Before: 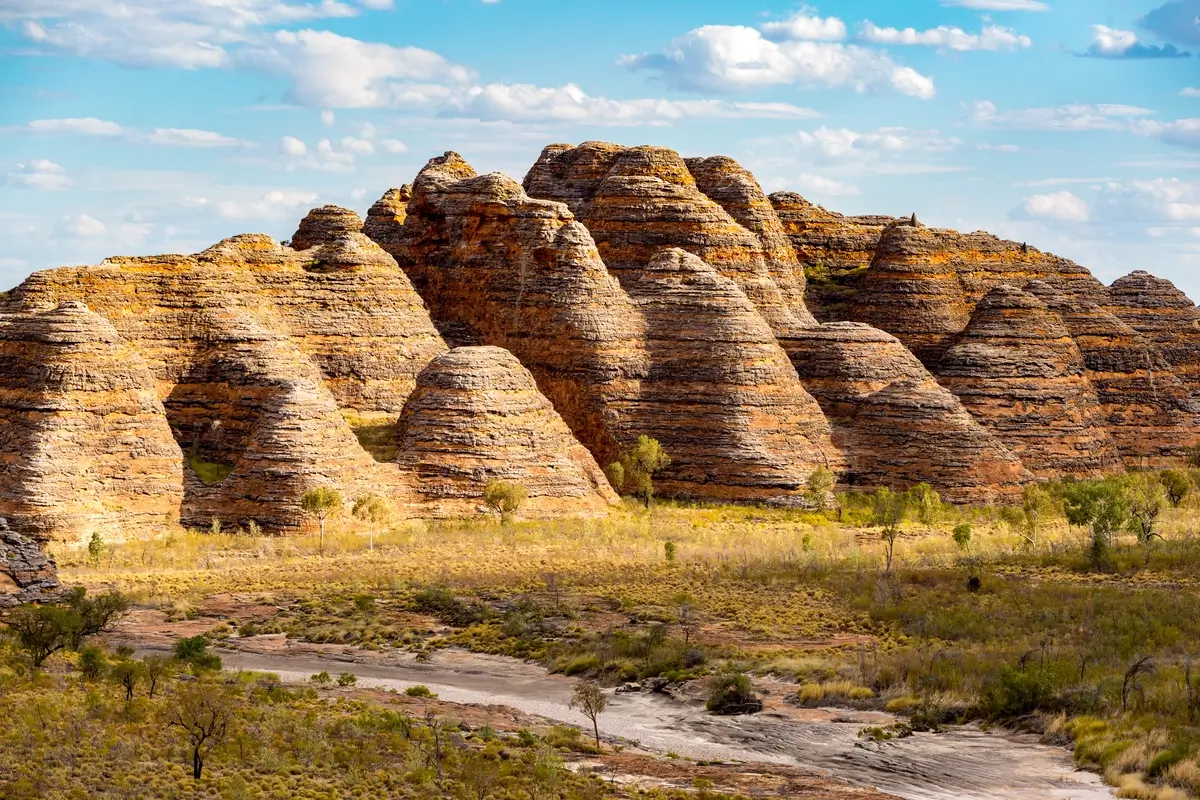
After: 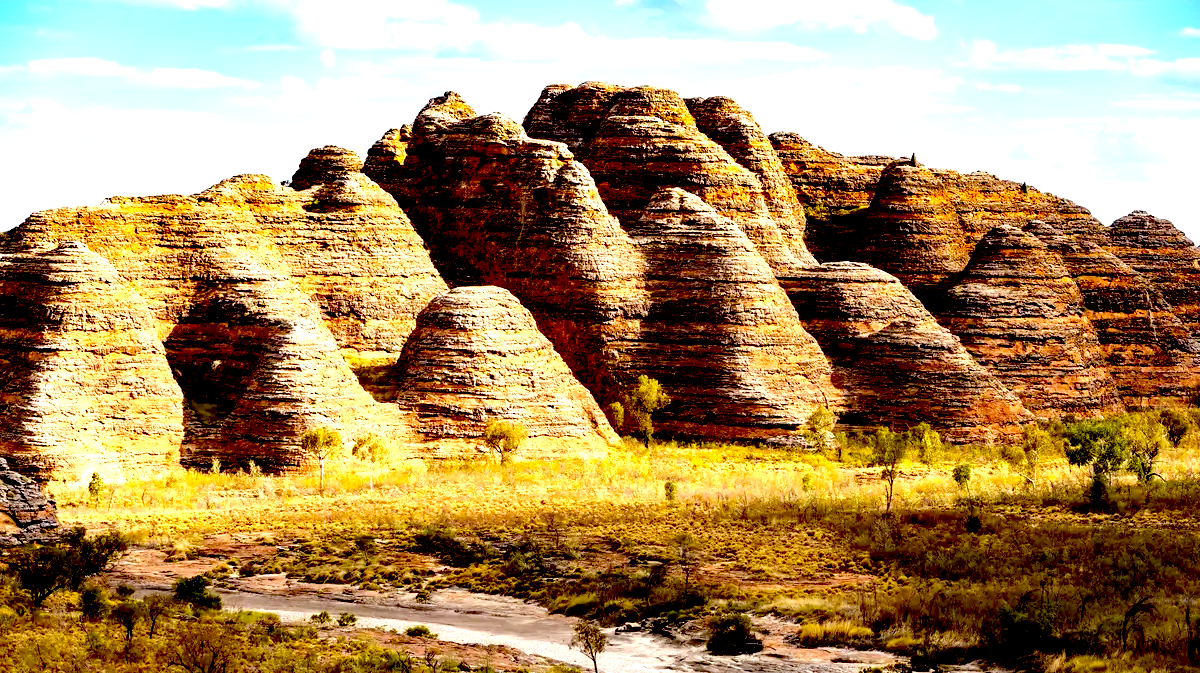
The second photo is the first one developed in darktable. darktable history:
exposure: black level correction 0.054, exposure -0.037 EV, compensate exposure bias true, compensate highlight preservation false
crop: top 7.582%, bottom 8.293%
tone equalizer: -8 EV -1.09 EV, -7 EV -1.02 EV, -6 EV -0.906 EV, -5 EV -0.613 EV, -3 EV 0.595 EV, -2 EV 0.876 EV, -1 EV 0.989 EV, +0 EV 1.06 EV
